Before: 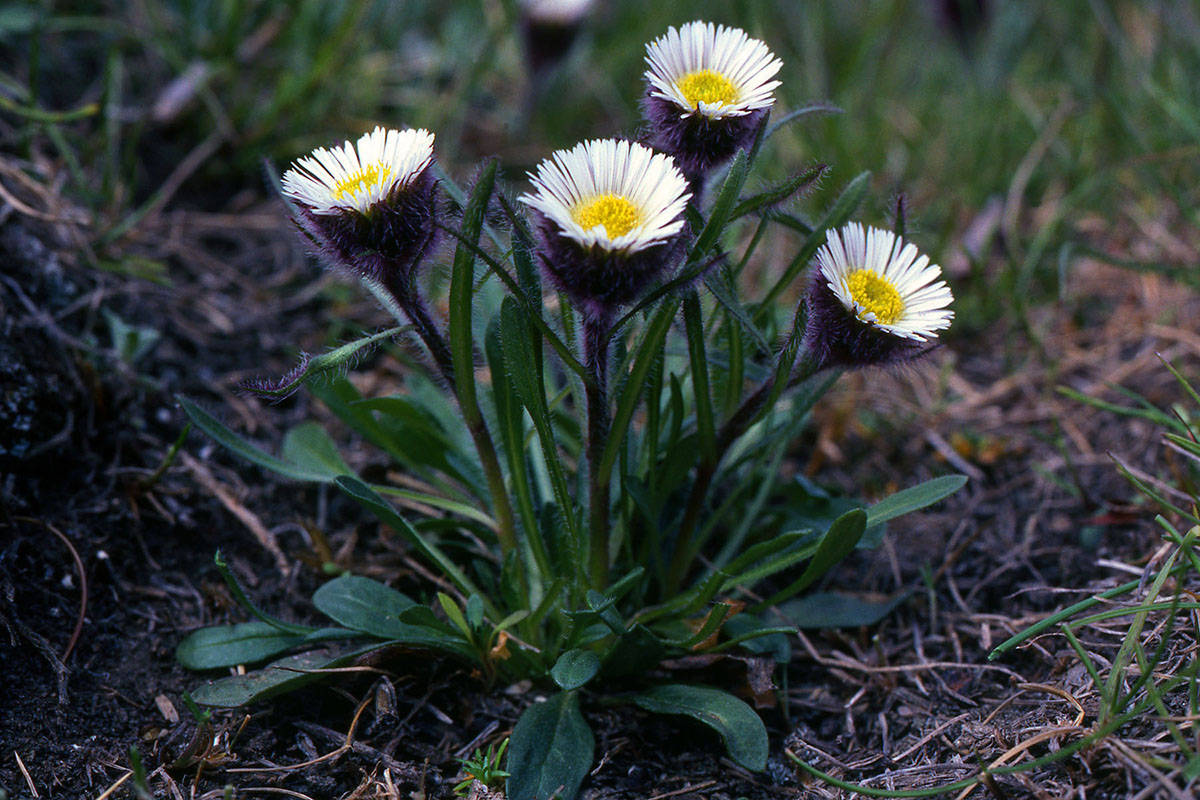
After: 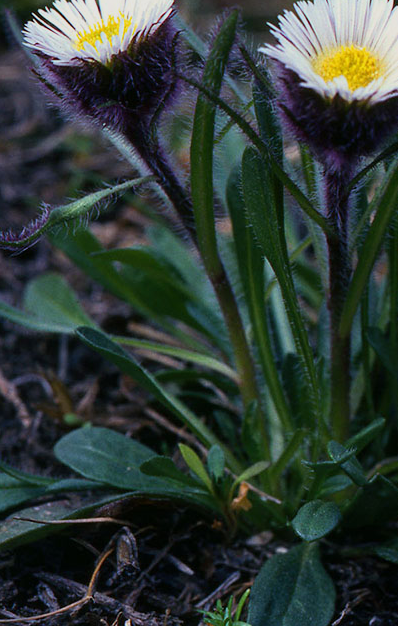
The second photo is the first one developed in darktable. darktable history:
crop and rotate: left 21.619%, top 18.648%, right 45.211%, bottom 2.995%
tone equalizer: -8 EV -0.002 EV, -7 EV 0.003 EV, -6 EV -0.03 EV, -5 EV 0.015 EV, -4 EV -0.009 EV, -3 EV 0.028 EV, -2 EV -0.052 EV, -1 EV -0.287 EV, +0 EV -0.604 EV, edges refinement/feathering 500, mask exposure compensation -1.57 EV, preserve details no
